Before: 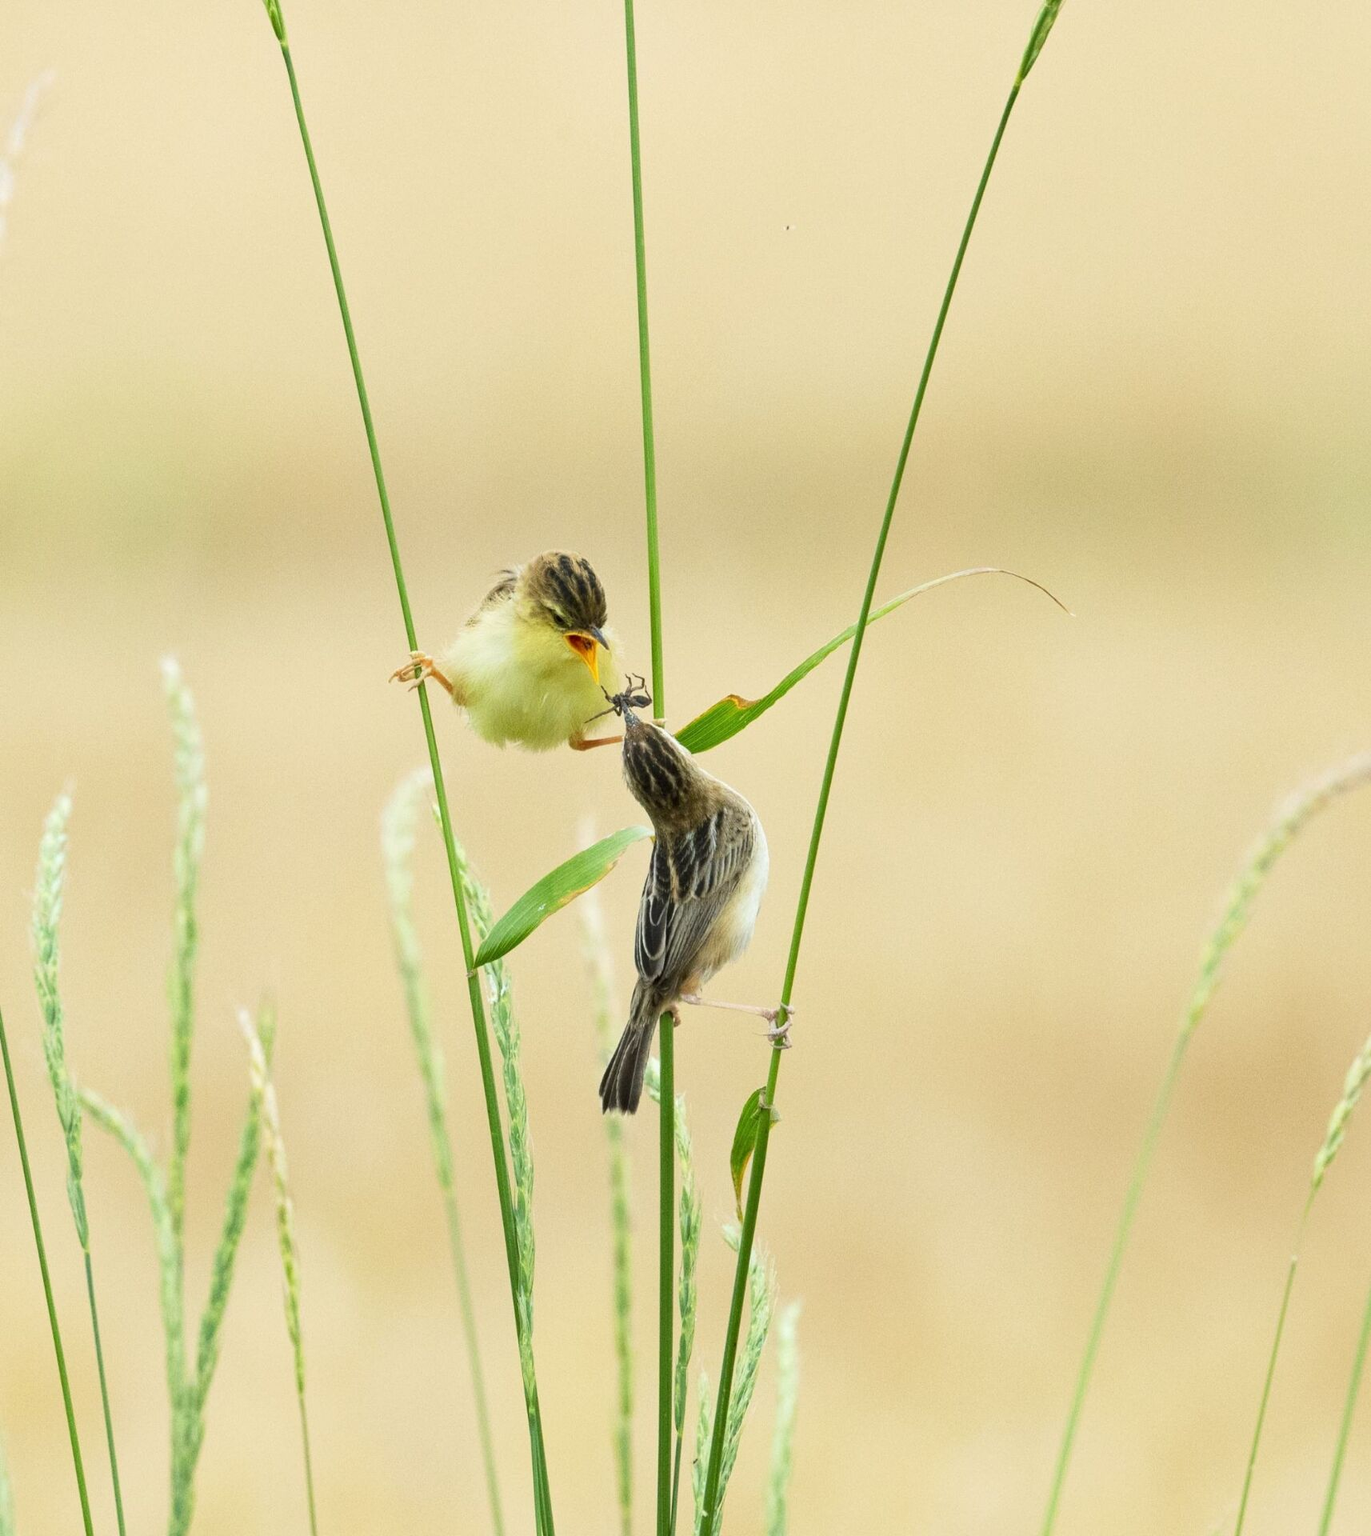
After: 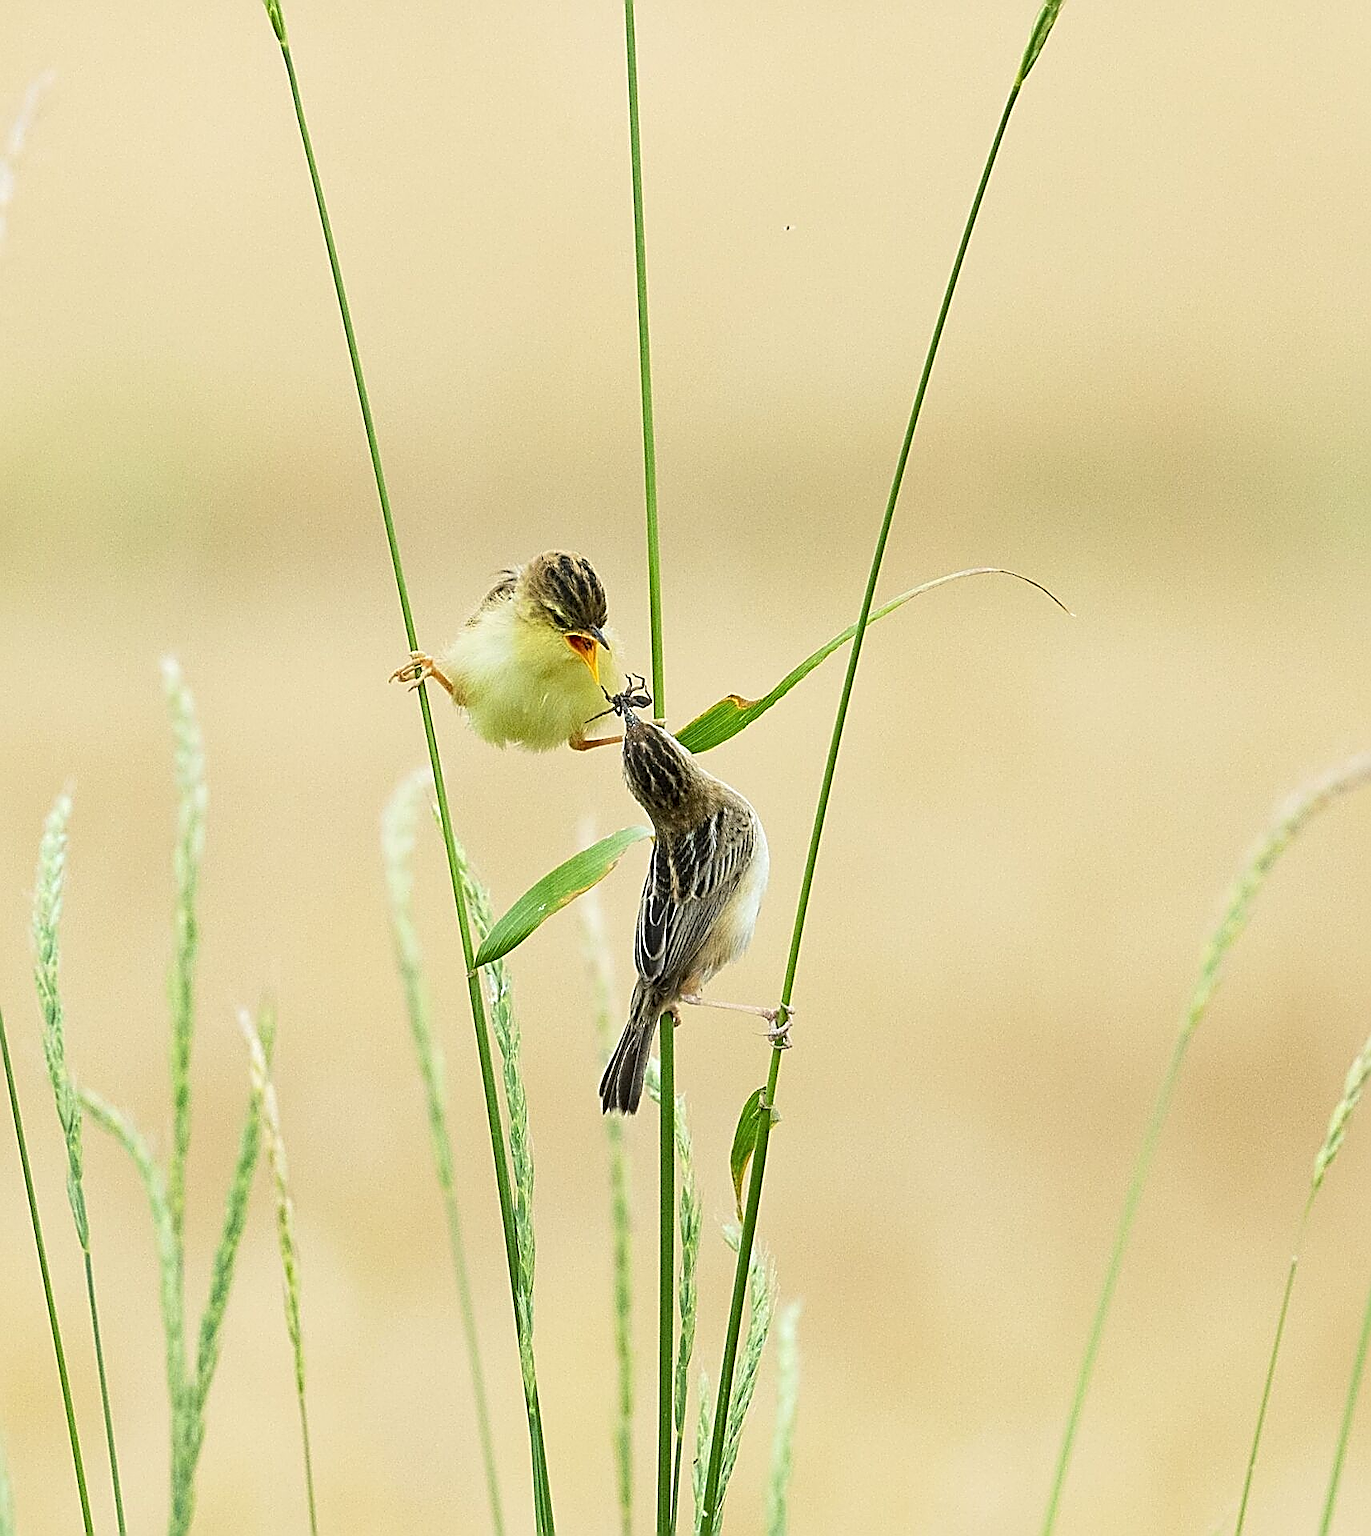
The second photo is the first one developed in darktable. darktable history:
sharpen: amount 1.989
